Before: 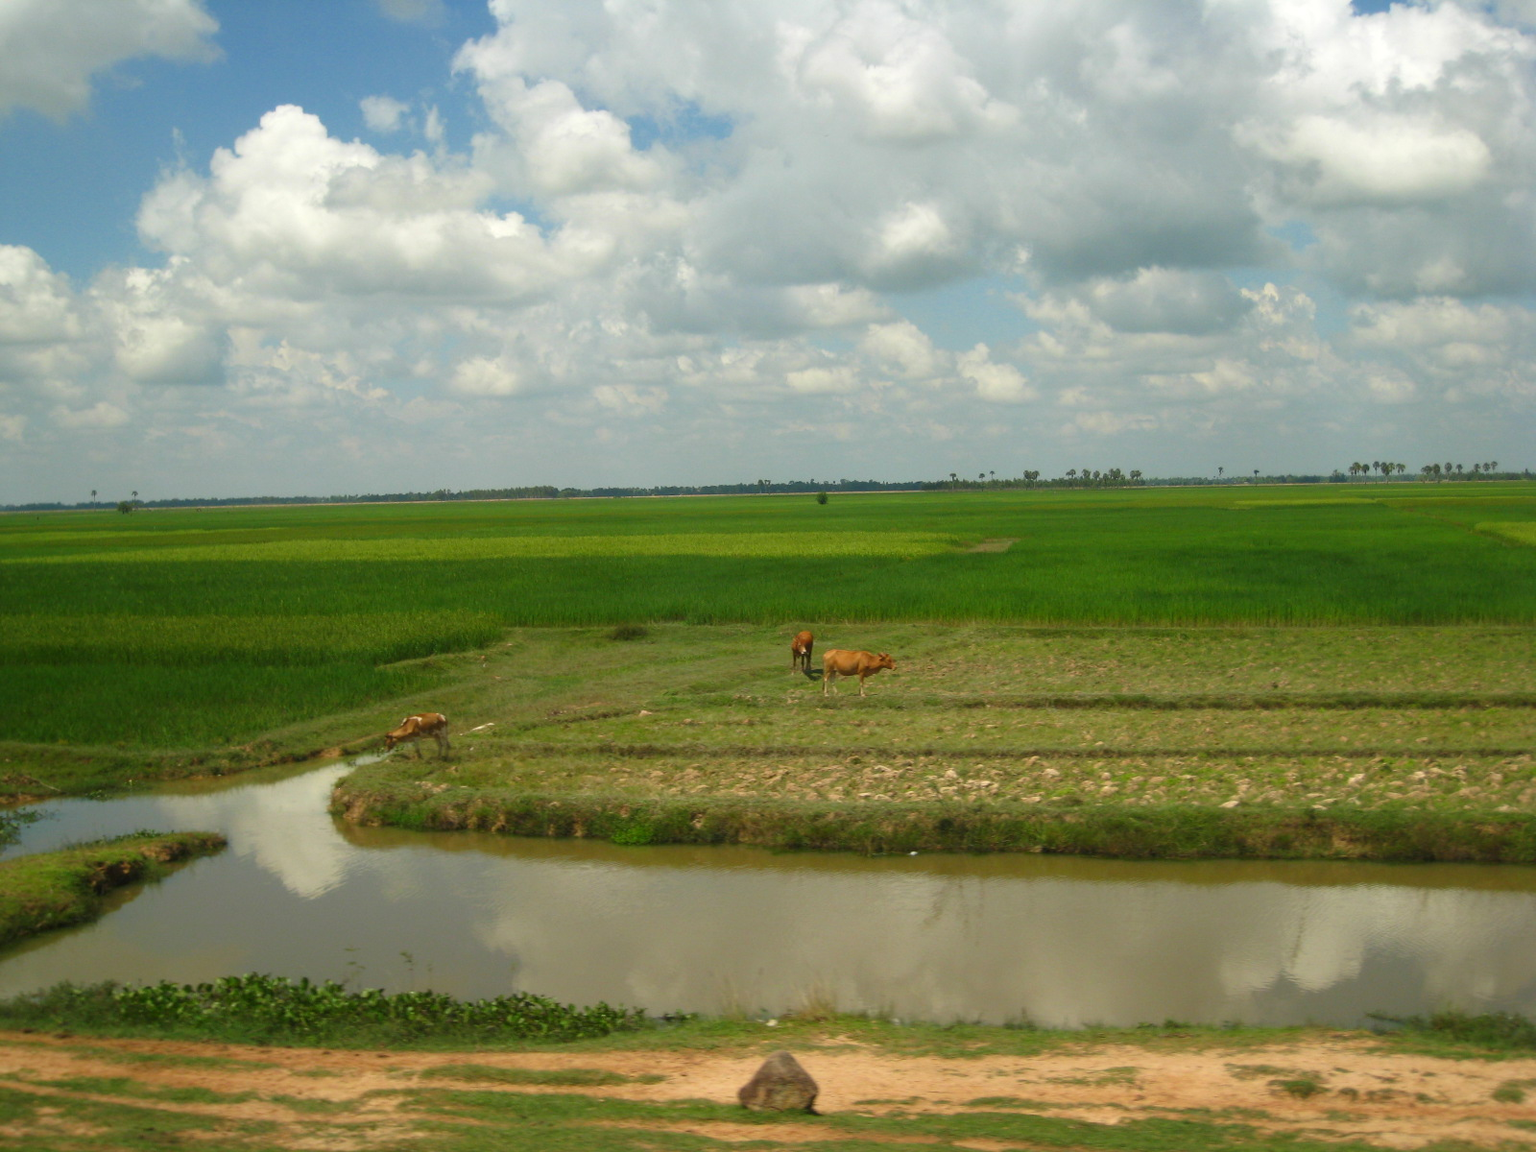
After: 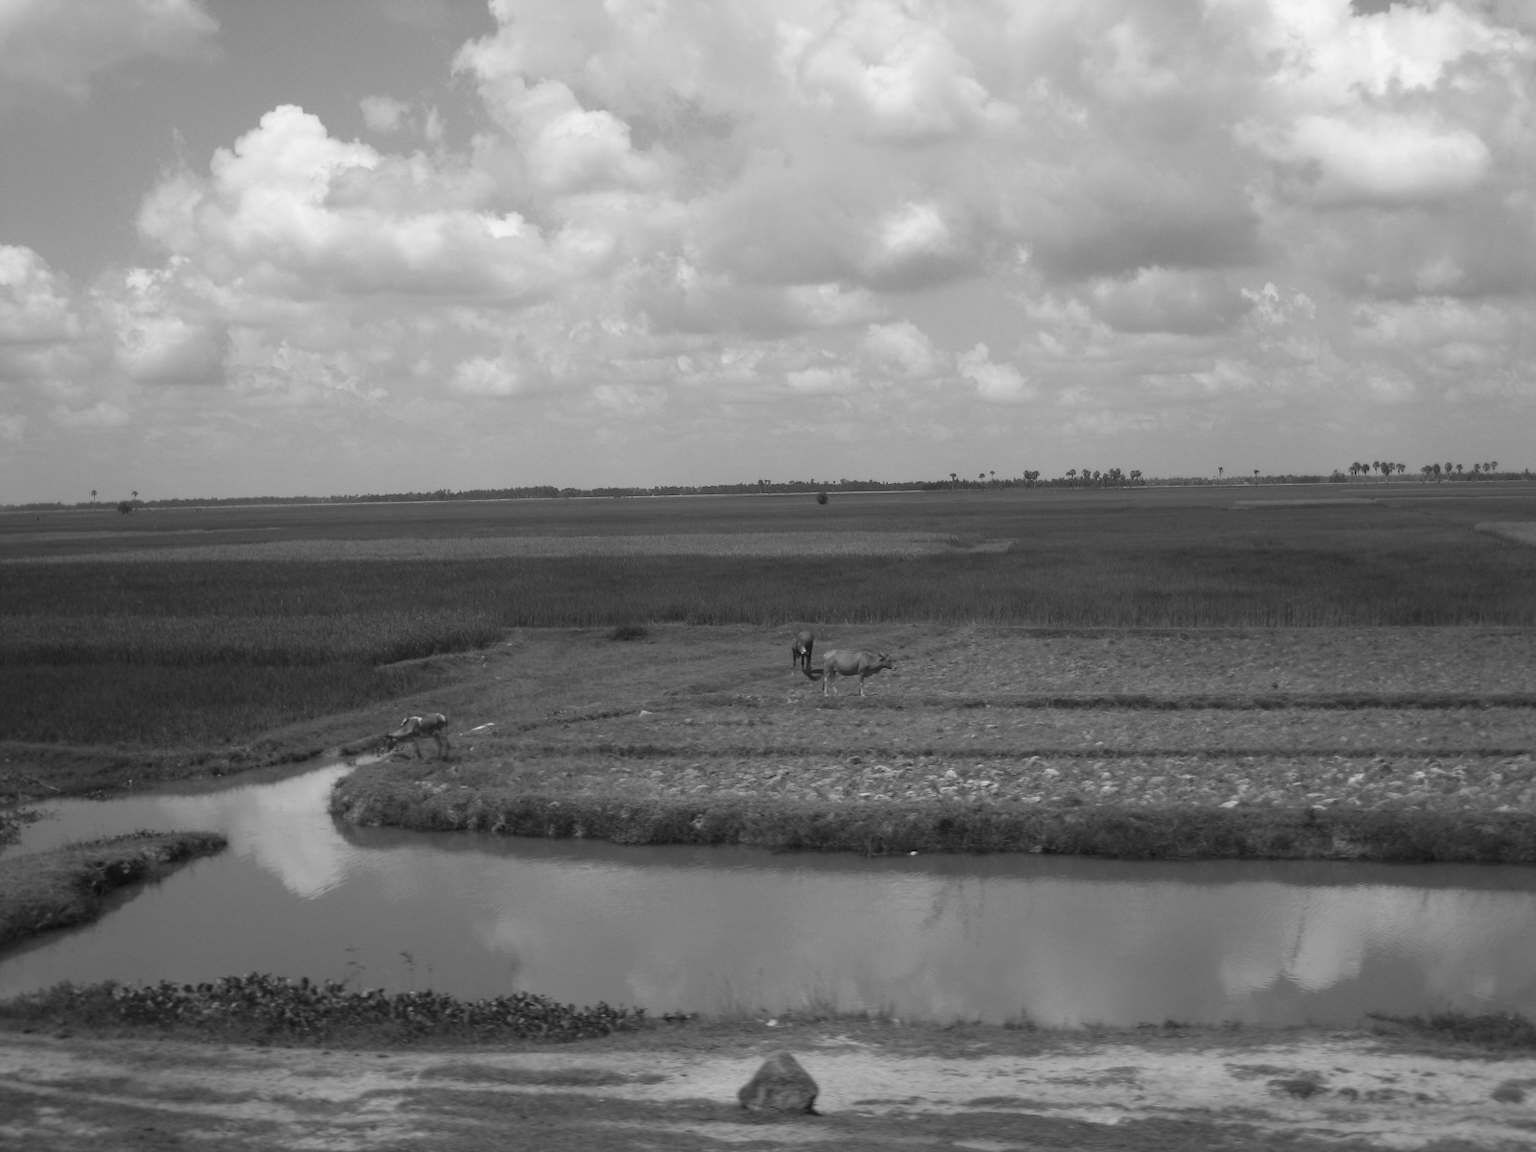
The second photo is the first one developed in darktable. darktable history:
tone equalizer: on, module defaults
color calibration: output gray [0.21, 0.42, 0.37, 0], gray › normalize channels true, illuminant same as pipeline (D50), adaptation XYZ, x 0.346, y 0.359, gamut compression 0
